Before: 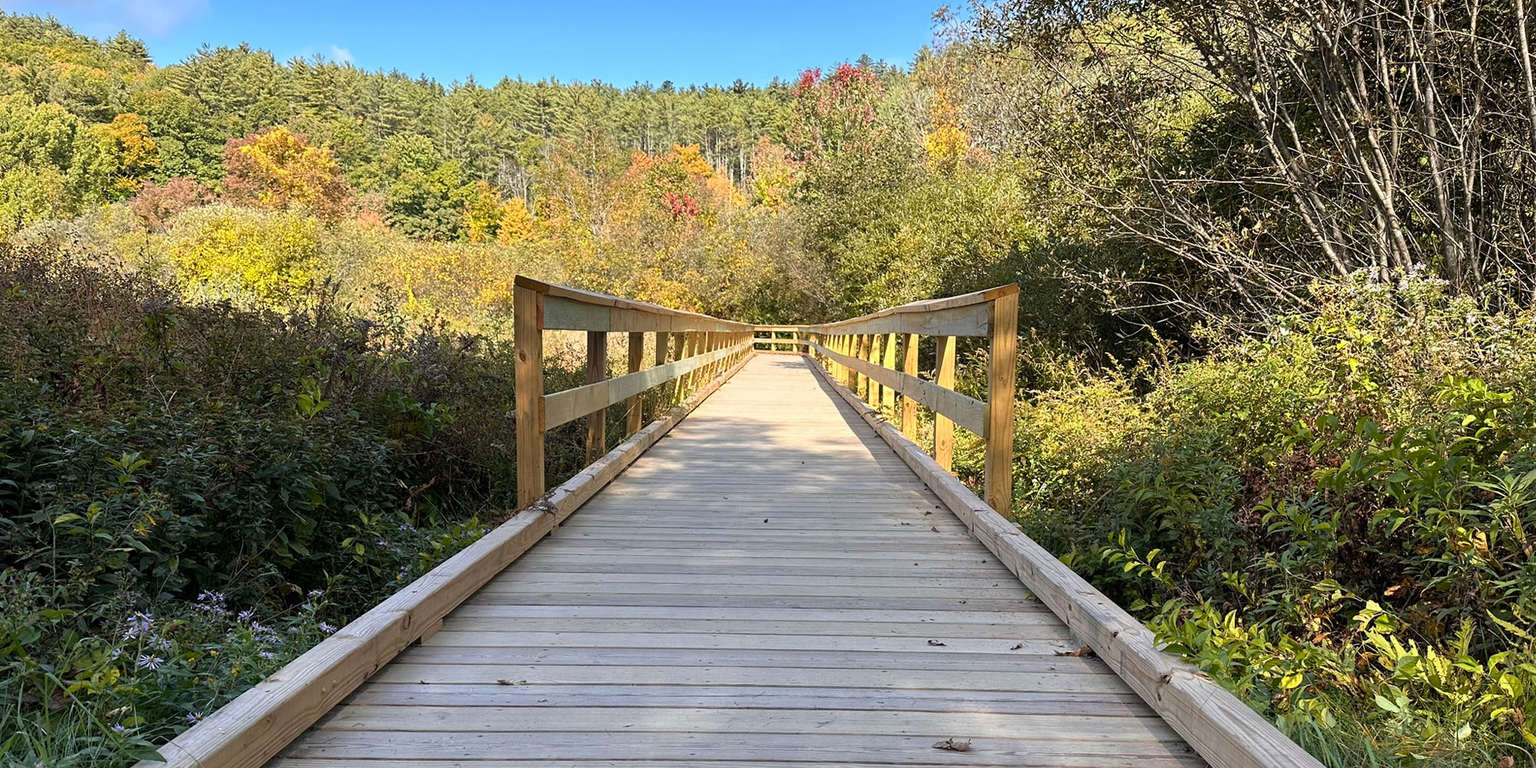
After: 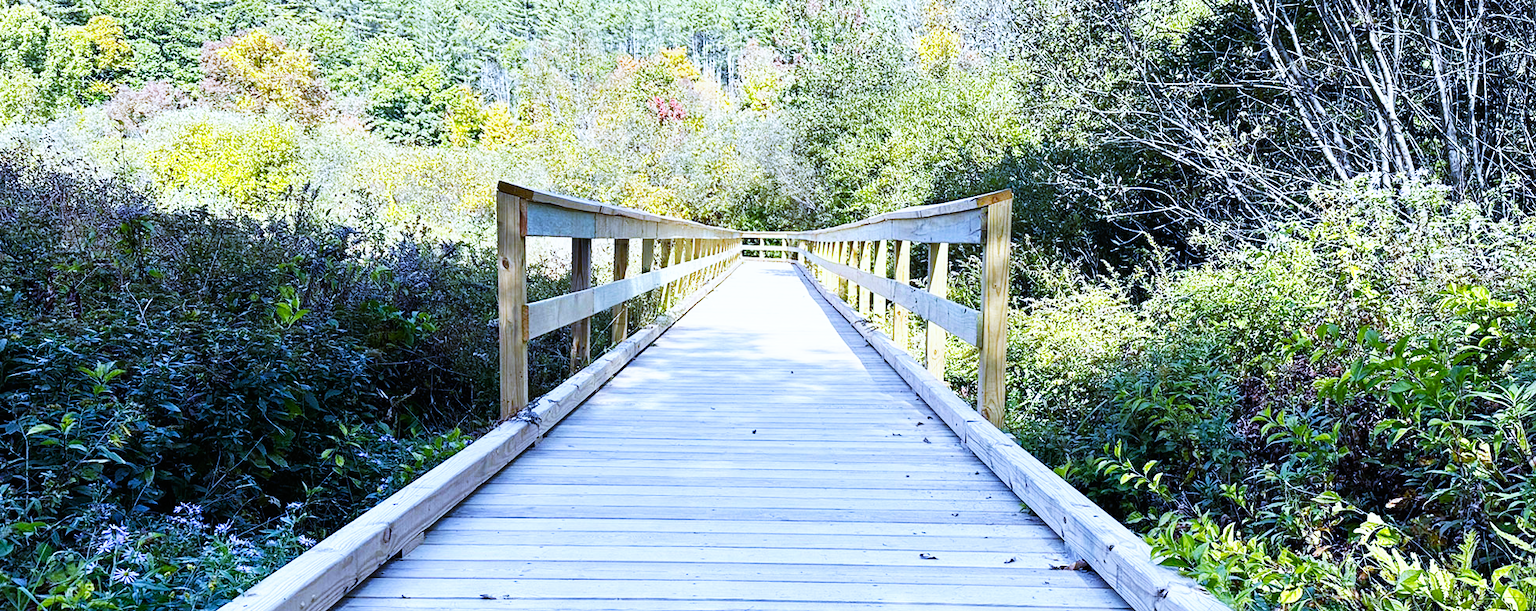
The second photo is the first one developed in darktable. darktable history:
crop and rotate: left 1.814%, top 12.818%, right 0.25%, bottom 9.225%
white balance: red 0.766, blue 1.537
base curve: curves: ch0 [(0, 0) (0.007, 0.004) (0.027, 0.03) (0.046, 0.07) (0.207, 0.54) (0.442, 0.872) (0.673, 0.972) (1, 1)], preserve colors none
